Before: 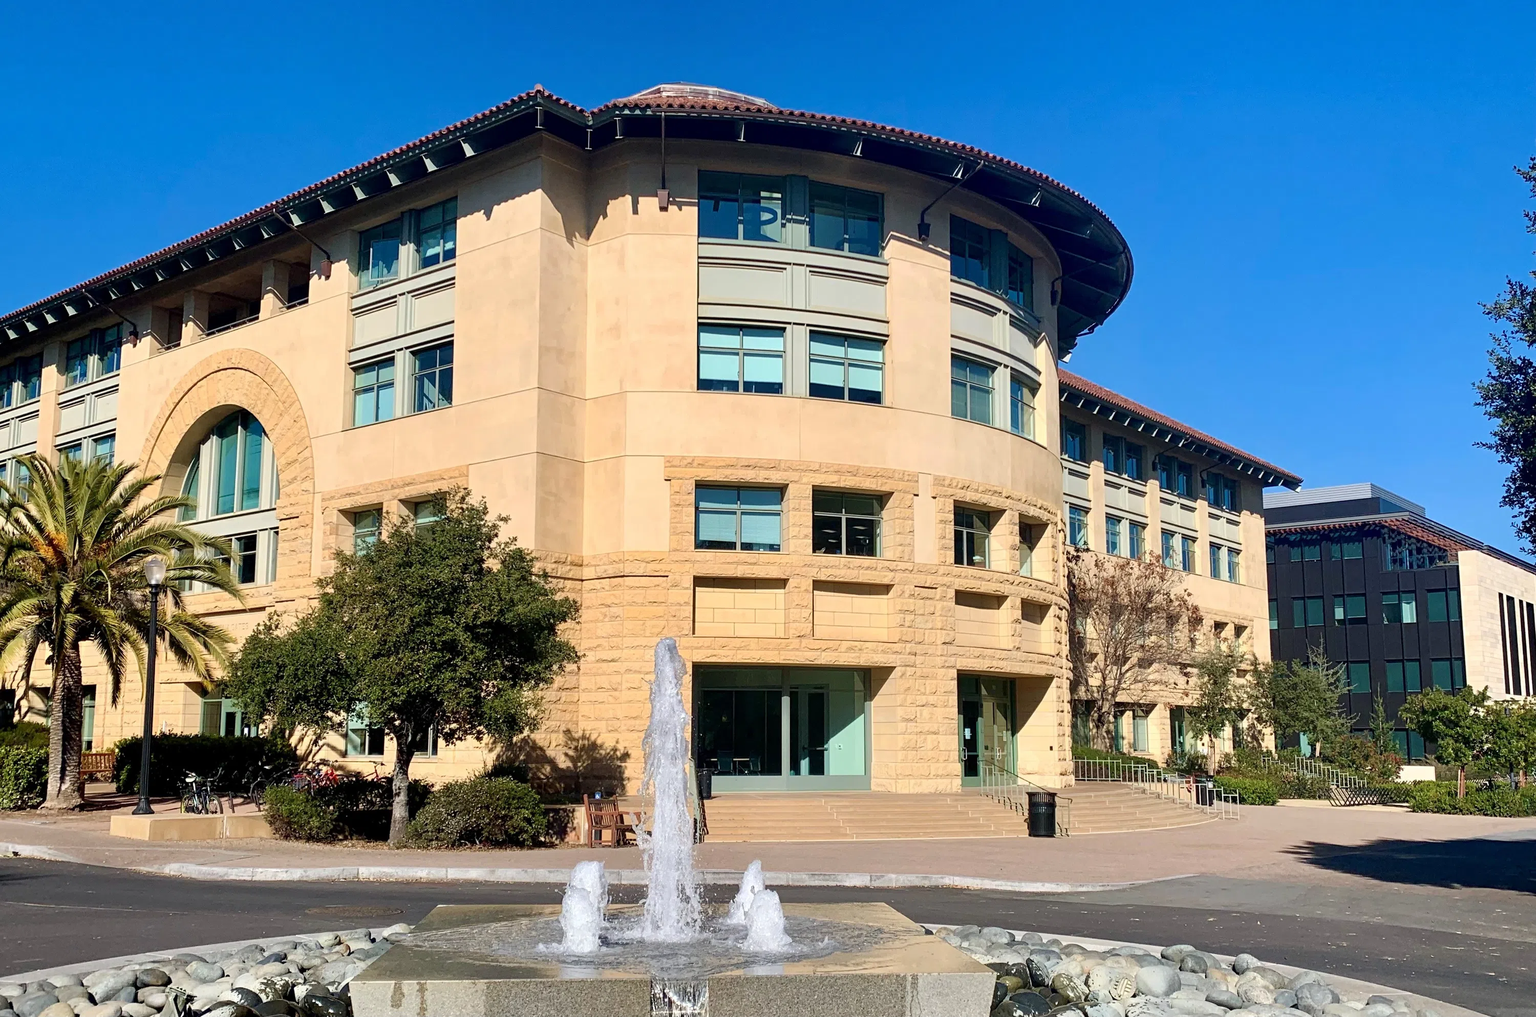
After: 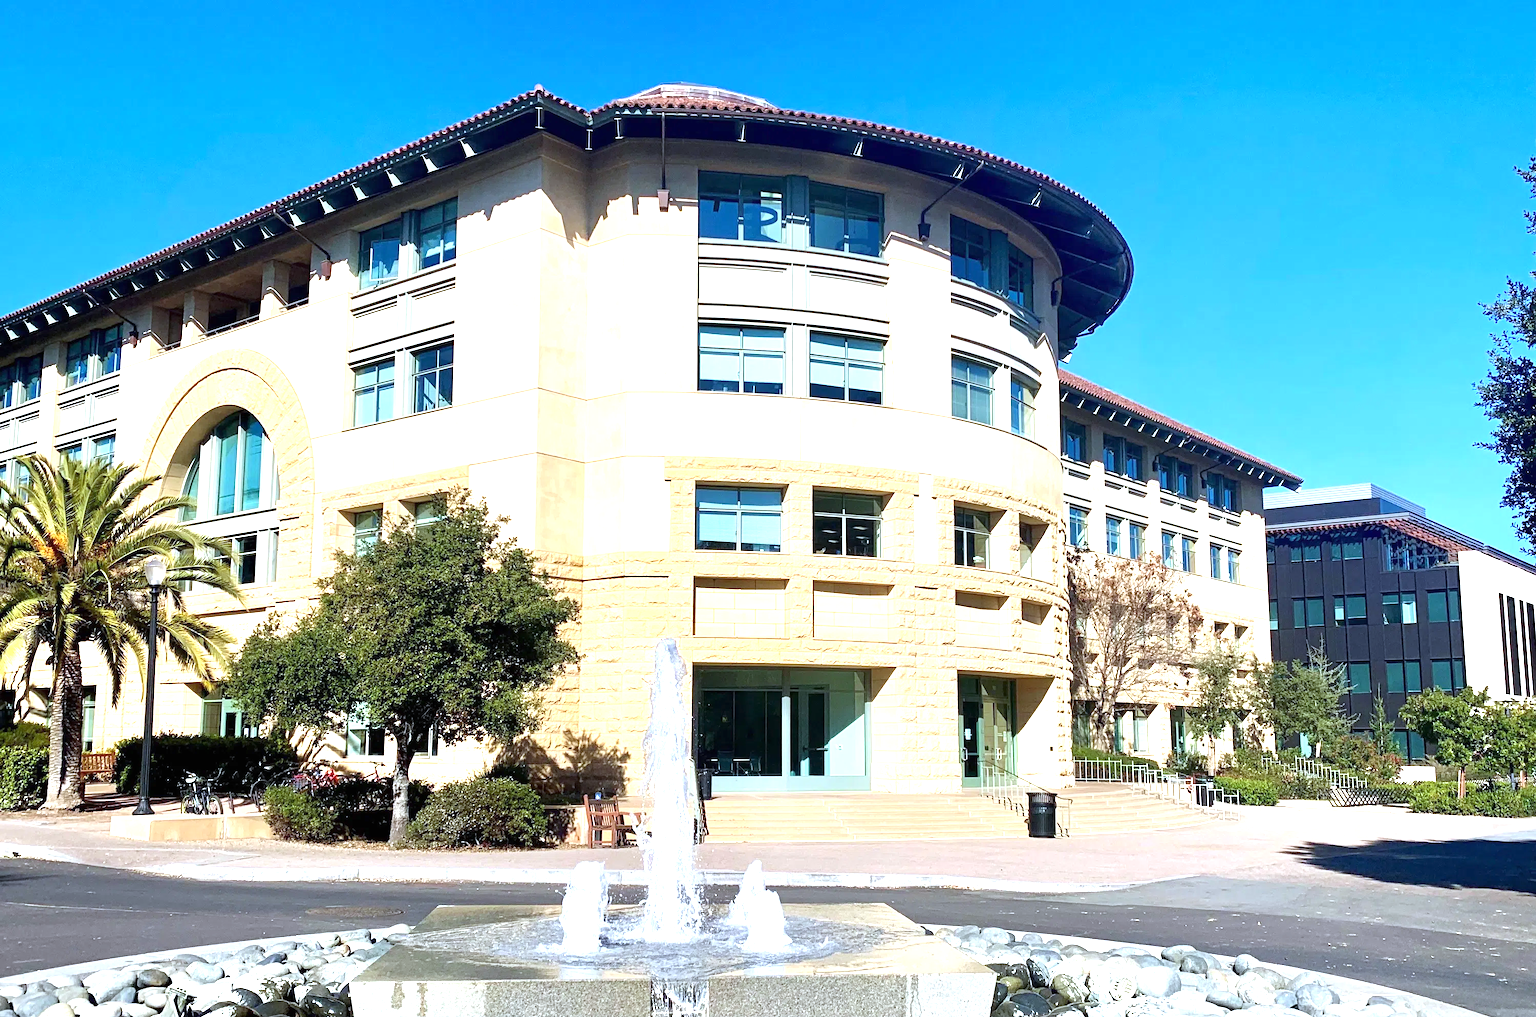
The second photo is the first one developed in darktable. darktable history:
exposure: black level correction 0, exposure 1.2 EV, compensate exposure bias true, compensate highlight preservation false
white balance: red 0.924, blue 1.095
rgb levels: preserve colors max RGB
